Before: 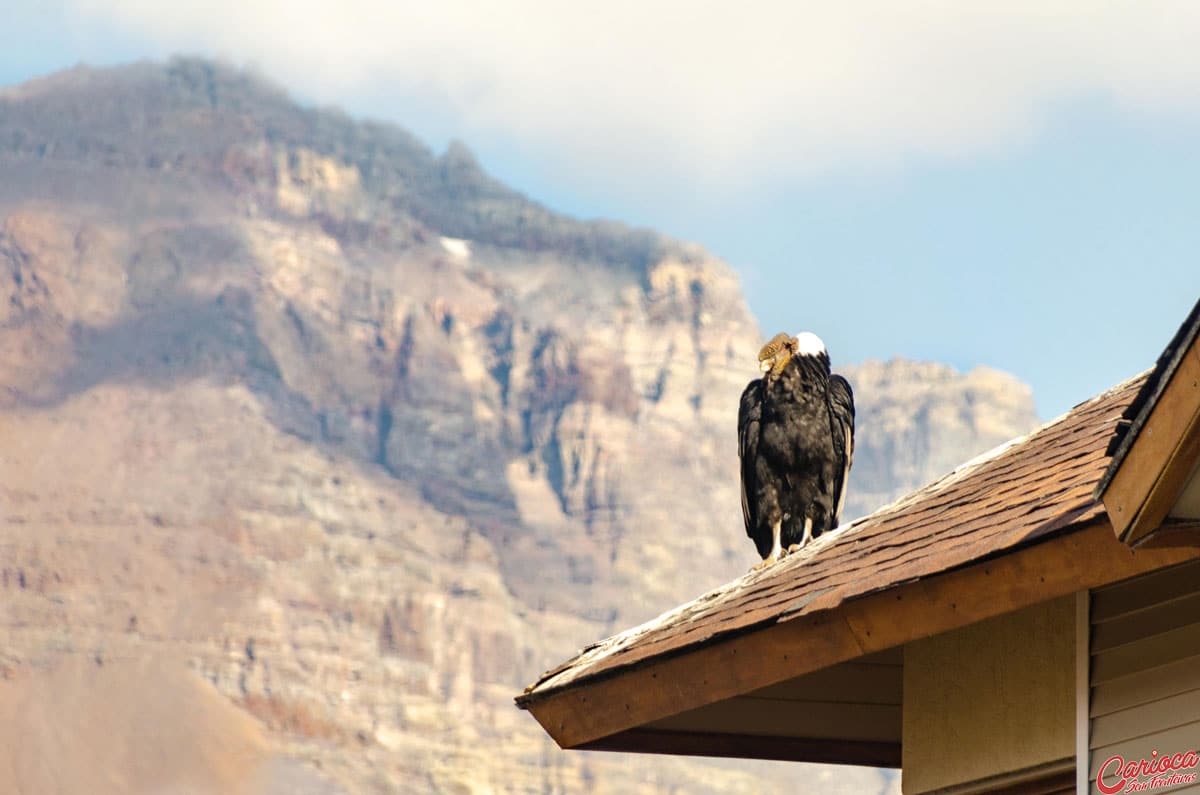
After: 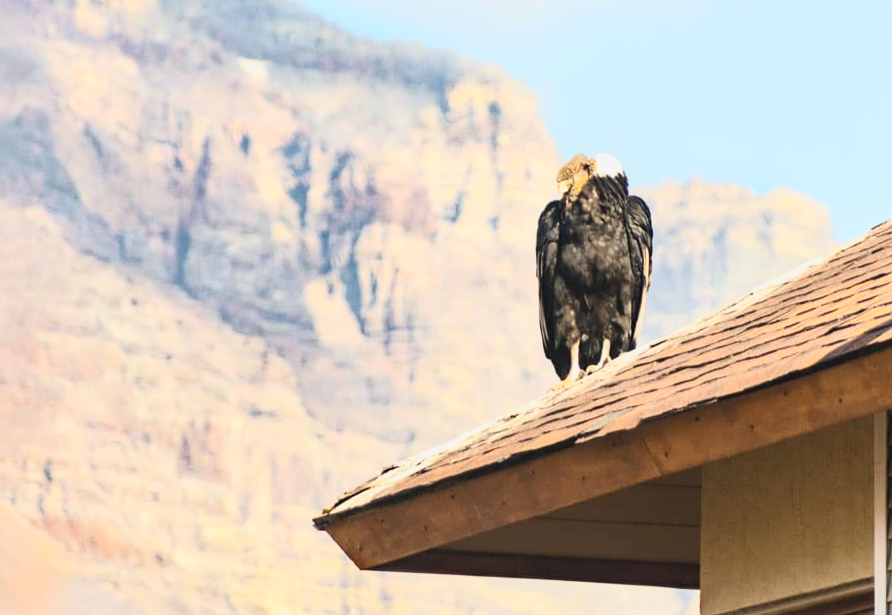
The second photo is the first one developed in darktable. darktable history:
shadows and highlights: shadows 25.42, white point adjustment -2.81, highlights -29.84
contrast brightness saturation: contrast 0.392, brightness 0.526
crop: left 16.836%, top 22.517%, right 8.764%
